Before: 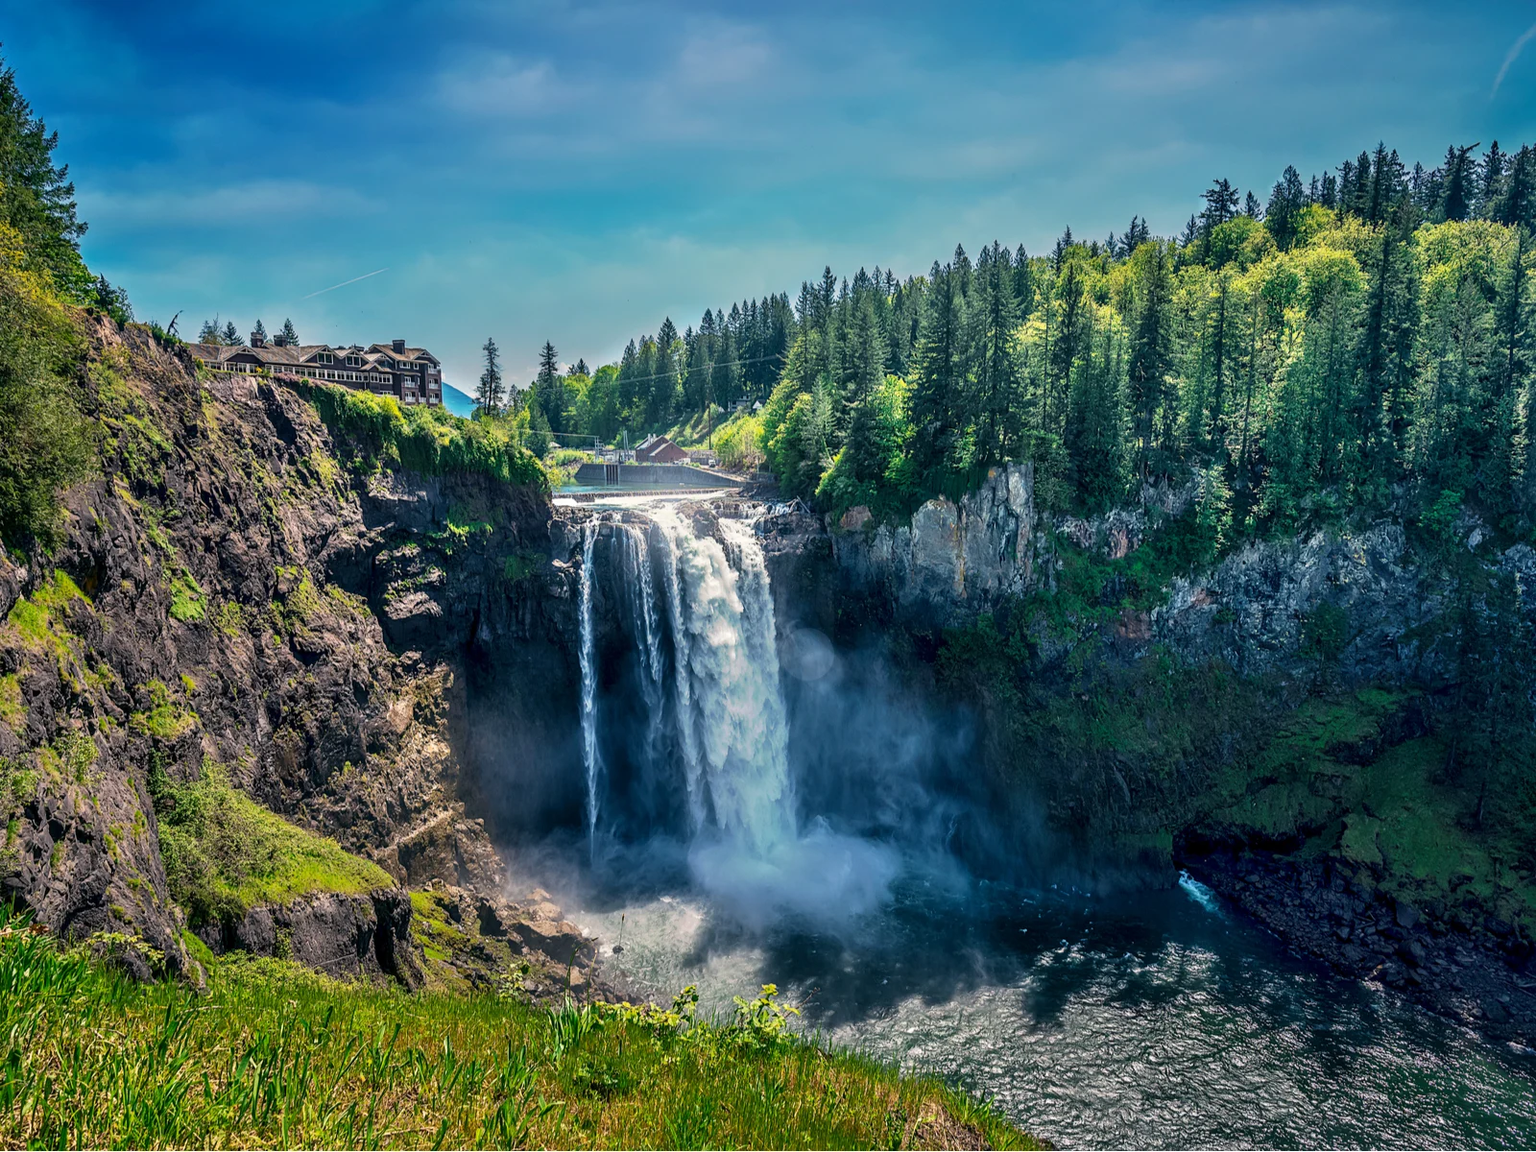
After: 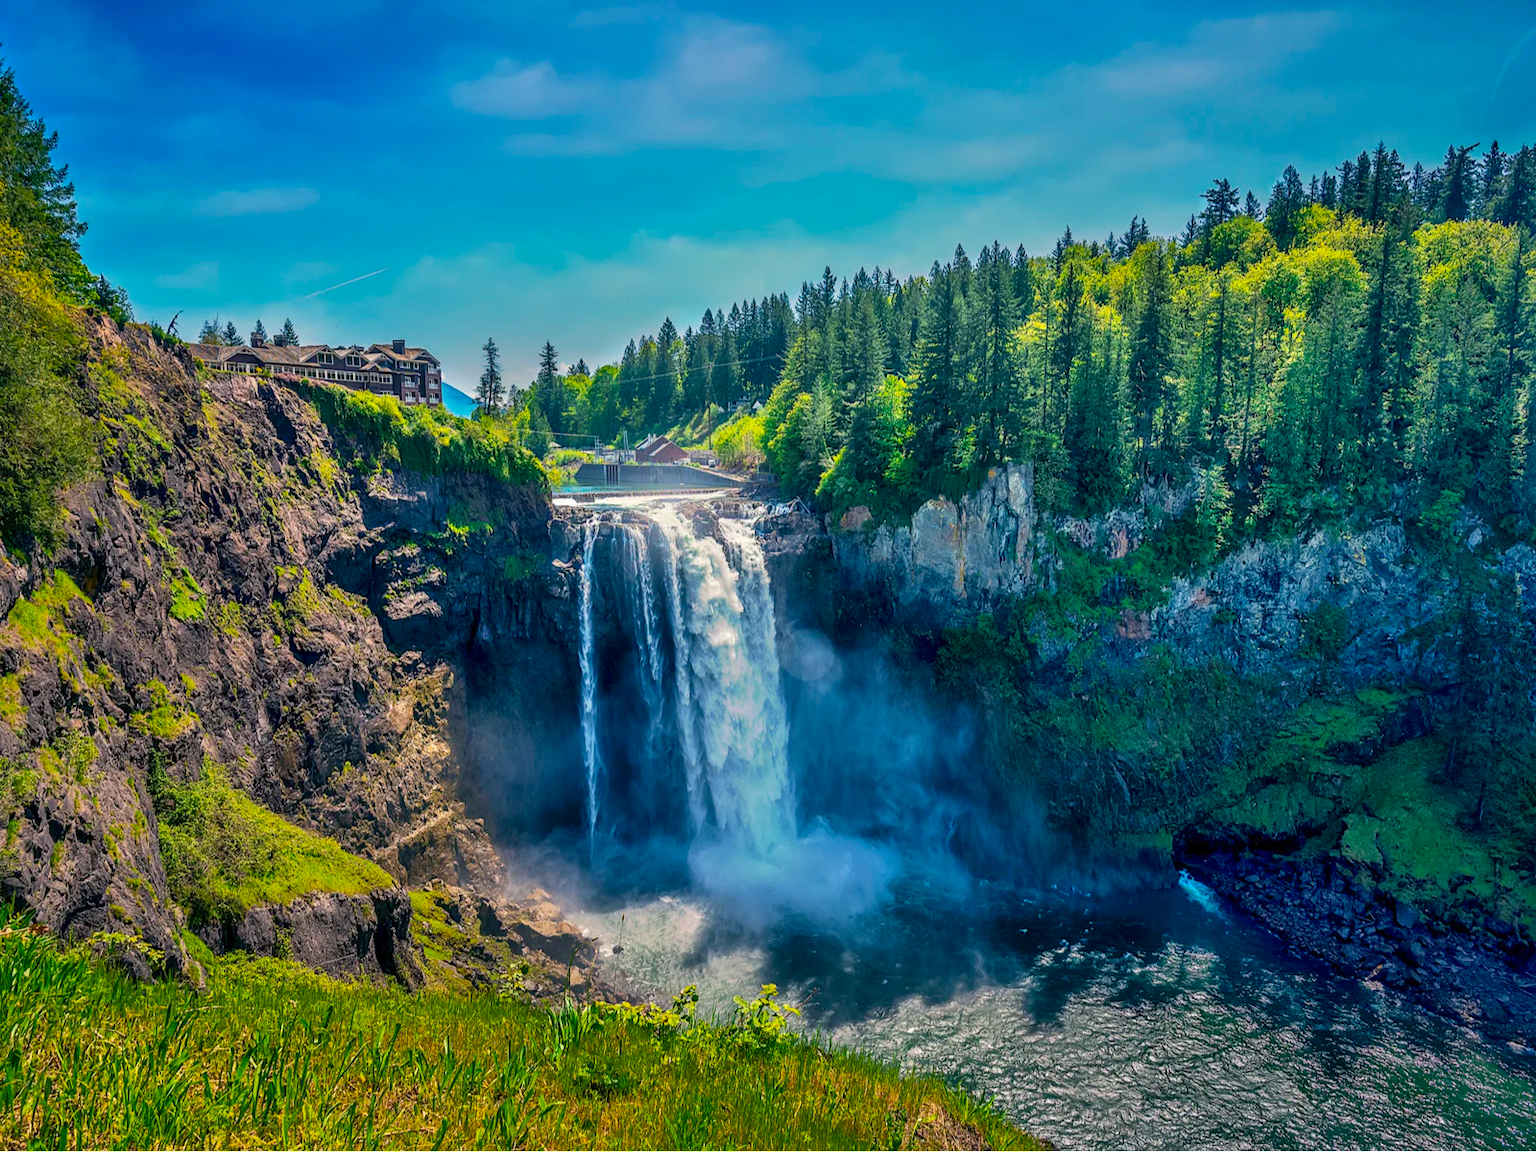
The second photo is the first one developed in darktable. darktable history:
shadows and highlights: on, module defaults
color balance rgb: shadows lift › luminance -9.708%, linear chroma grading › global chroma 8.74%, perceptual saturation grading › global saturation 0.398%, global vibrance 41.806%
